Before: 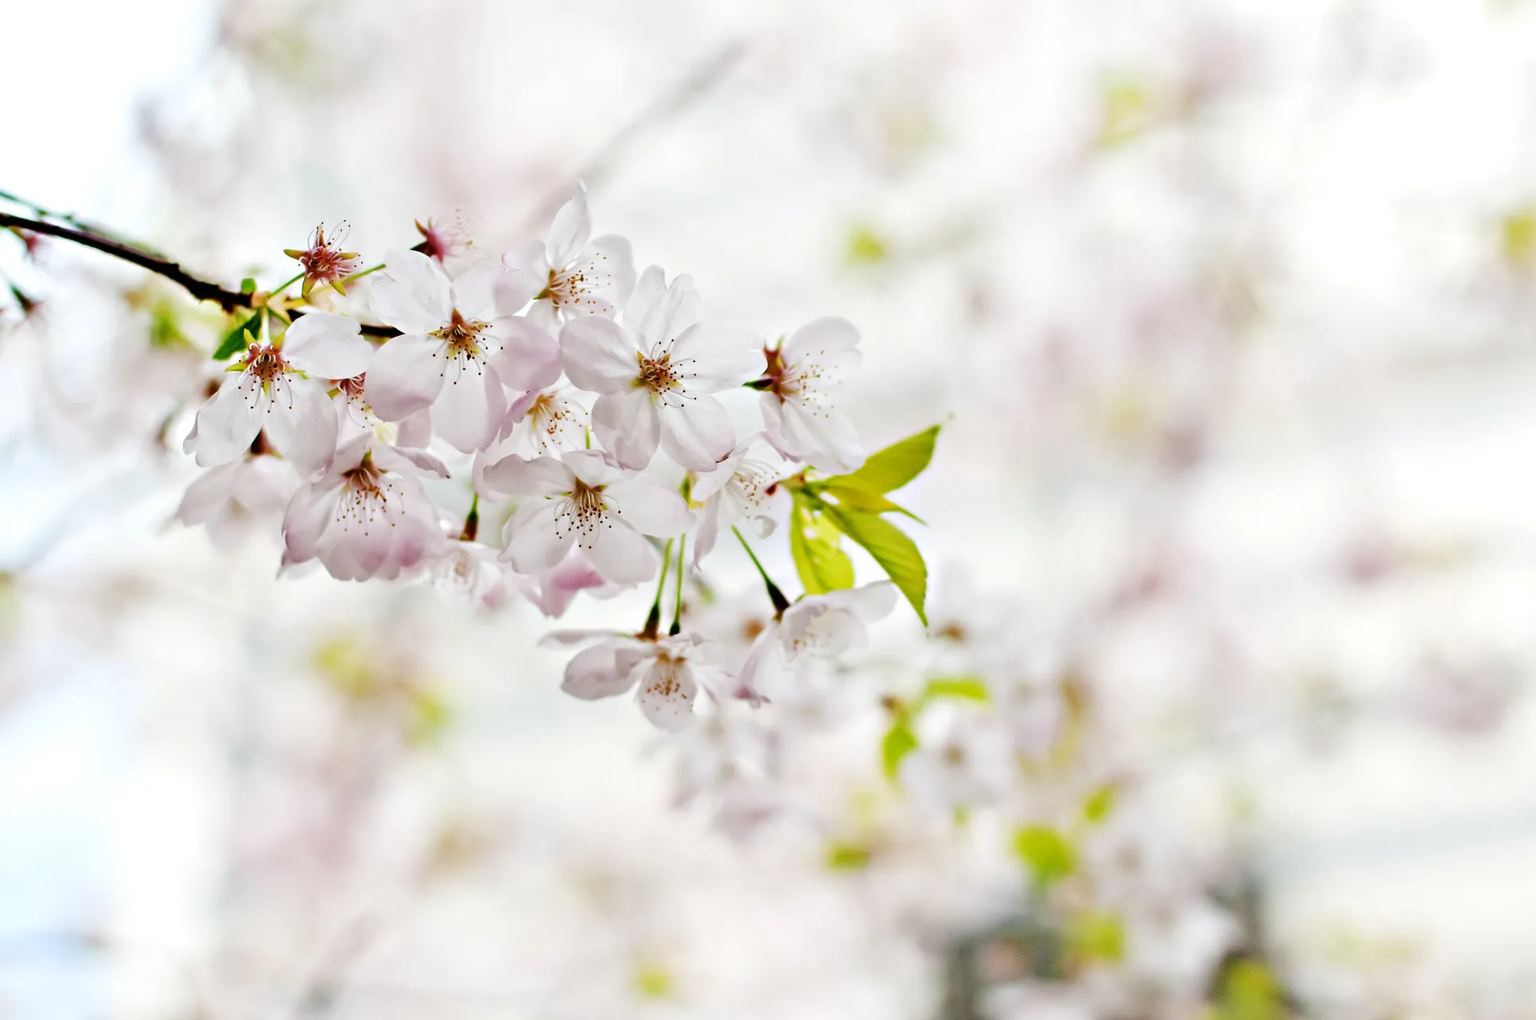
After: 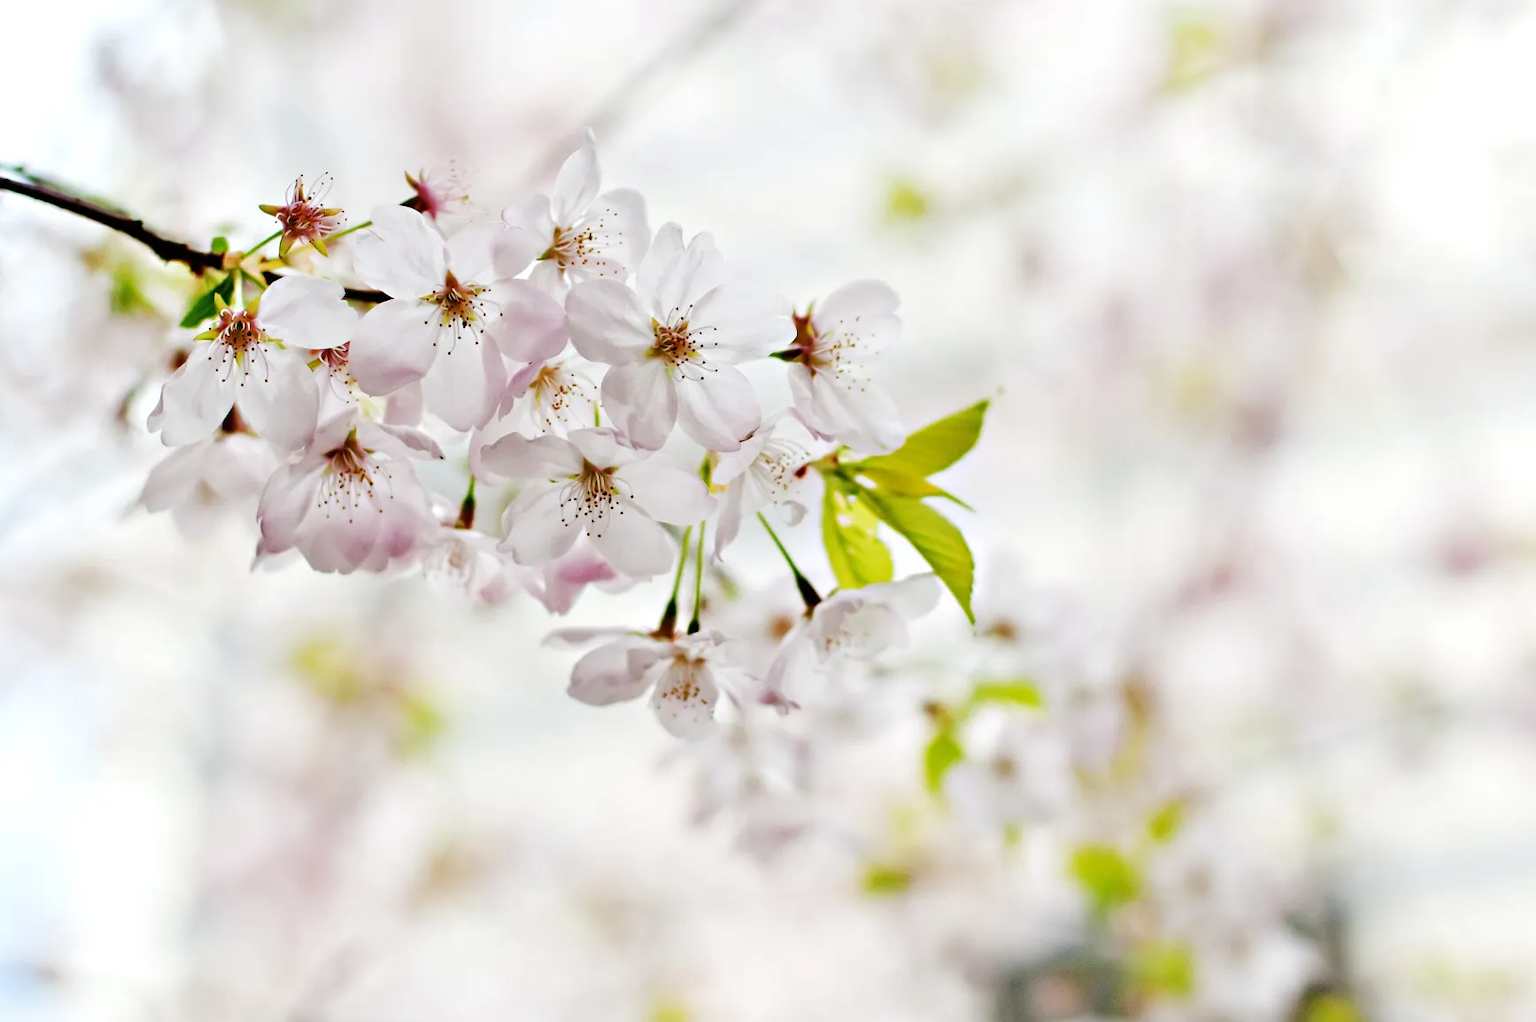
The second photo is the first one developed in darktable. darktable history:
crop: left 3.367%, top 6.469%, right 6.673%, bottom 3.284%
exposure: compensate exposure bias true, compensate highlight preservation false
